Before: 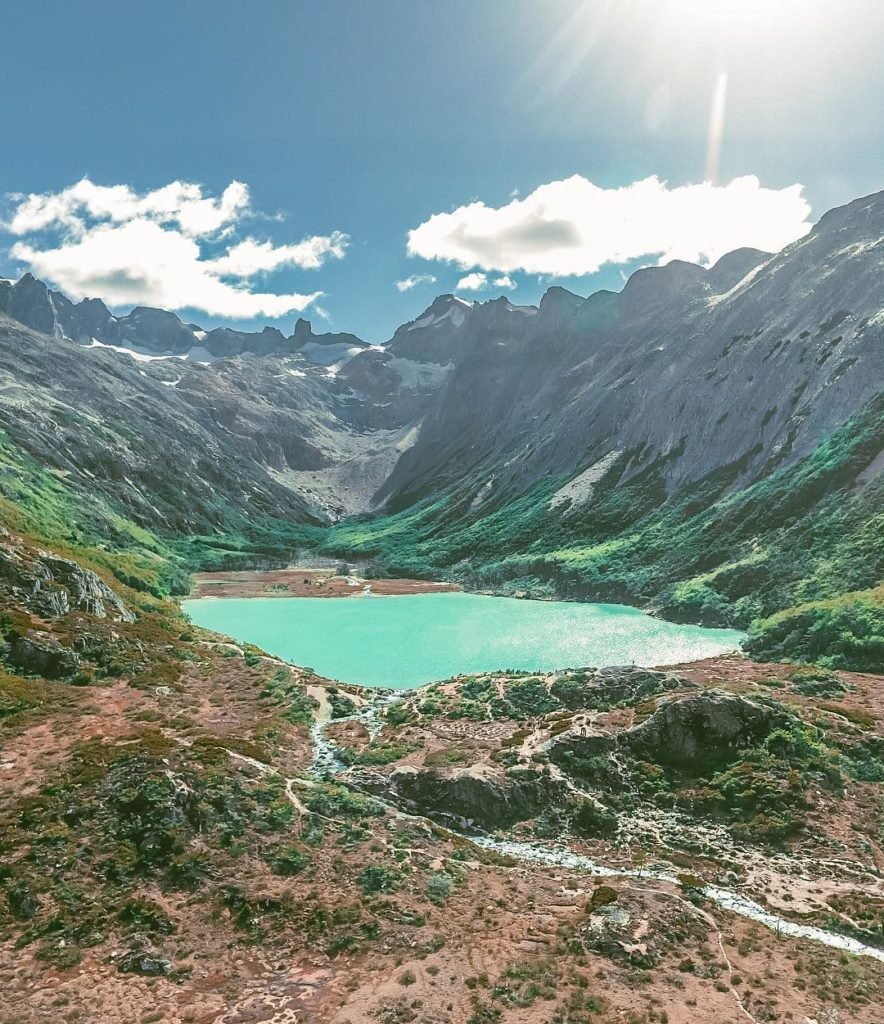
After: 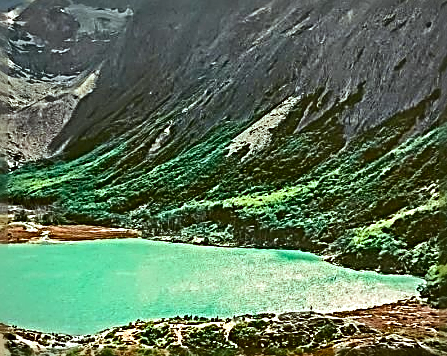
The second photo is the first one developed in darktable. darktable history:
crop: left 36.466%, top 34.585%, right 12.964%, bottom 30.569%
vignetting: fall-off radius 93.26%, unbound false
sharpen: radius 3.151, amount 1.732
contrast brightness saturation: contrast 0.194, brightness -0.231, saturation 0.116
shadows and highlights: shadows 43.82, white point adjustment -1.45, highlights color adjustment 55.31%, soften with gaussian
color balance rgb: power › luminance 9.988%, power › chroma 2.822%, power › hue 58.1°, global offset › luminance 0.264%, global offset › hue 171.53°, linear chroma grading › shadows 16.586%, perceptual saturation grading › global saturation 30.054%
